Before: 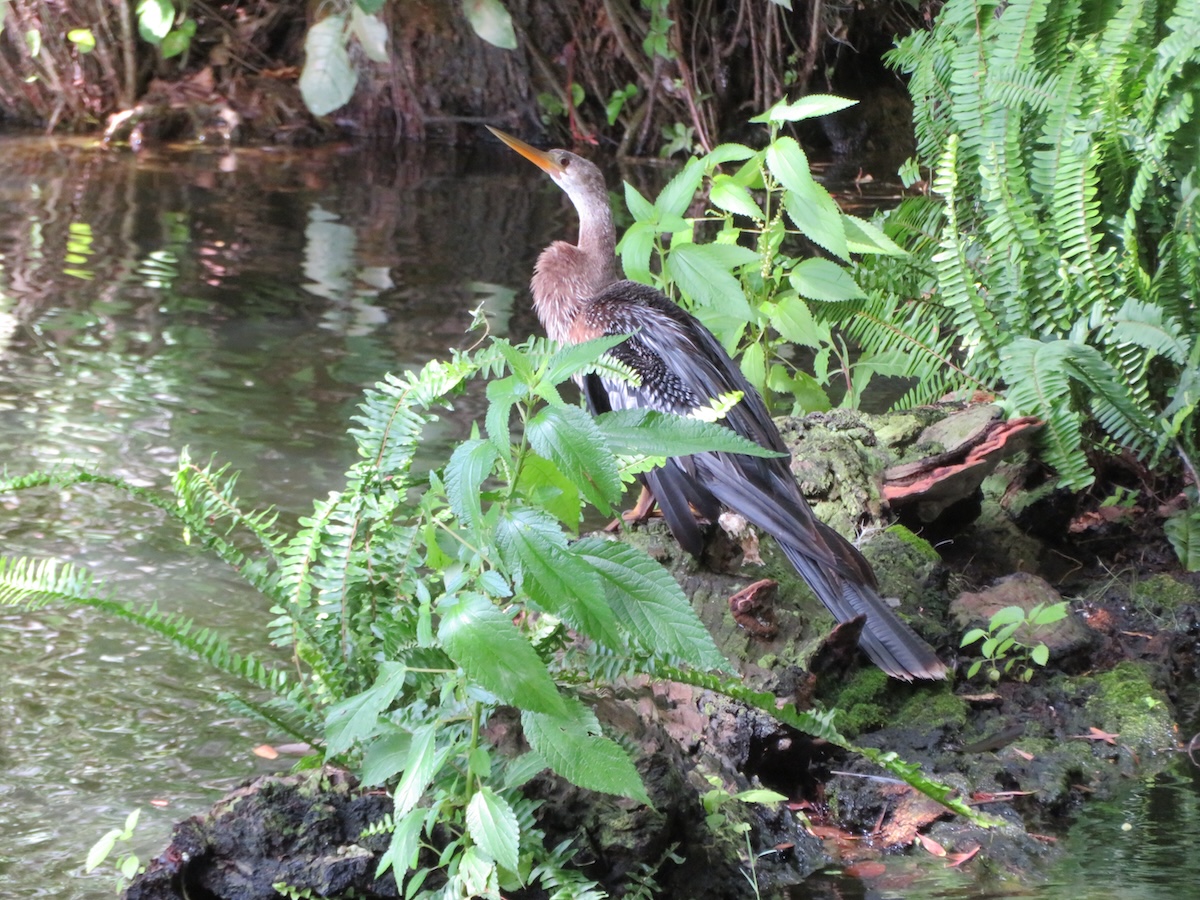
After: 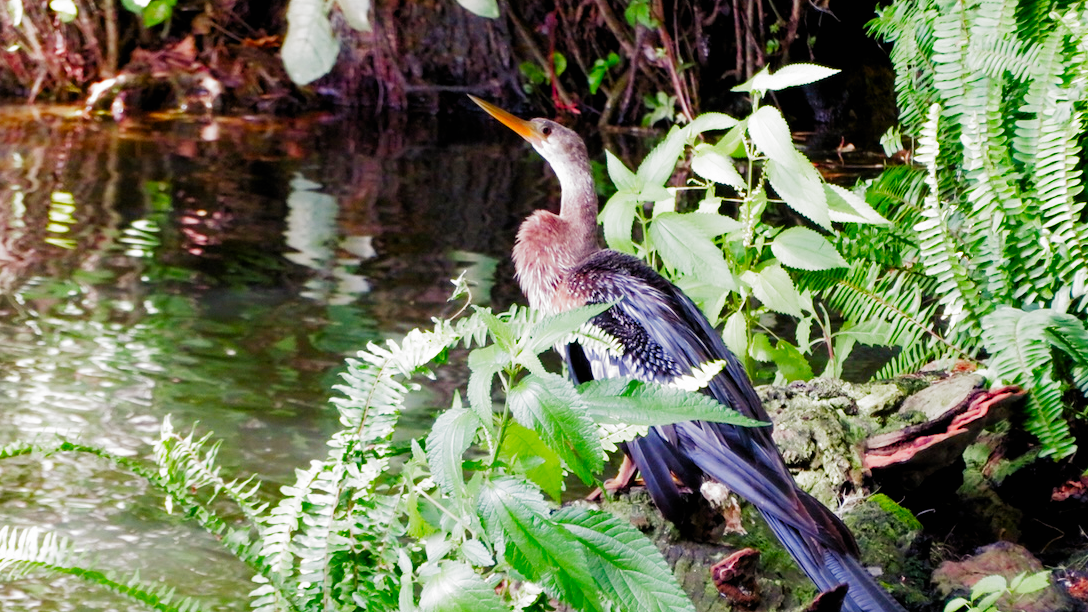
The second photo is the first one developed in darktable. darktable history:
color balance rgb: shadows lift › chroma 3%, shadows lift › hue 280.8°, power › hue 330°, highlights gain › chroma 3%, highlights gain › hue 75.6°, global offset › luminance -1%, perceptual saturation grading › global saturation 20%, perceptual saturation grading › highlights -25%, perceptual saturation grading › shadows 50%, global vibrance 20%
filmic rgb: black relative exposure -6.43 EV, white relative exposure 2.43 EV, threshold 3 EV, hardness 5.27, latitude 0.1%, contrast 1.425, highlights saturation mix 2%, preserve chrominance no, color science v5 (2021), contrast in shadows safe, contrast in highlights safe, enable highlight reconstruction true
crop: left 1.509%, top 3.452%, right 7.696%, bottom 28.452%
